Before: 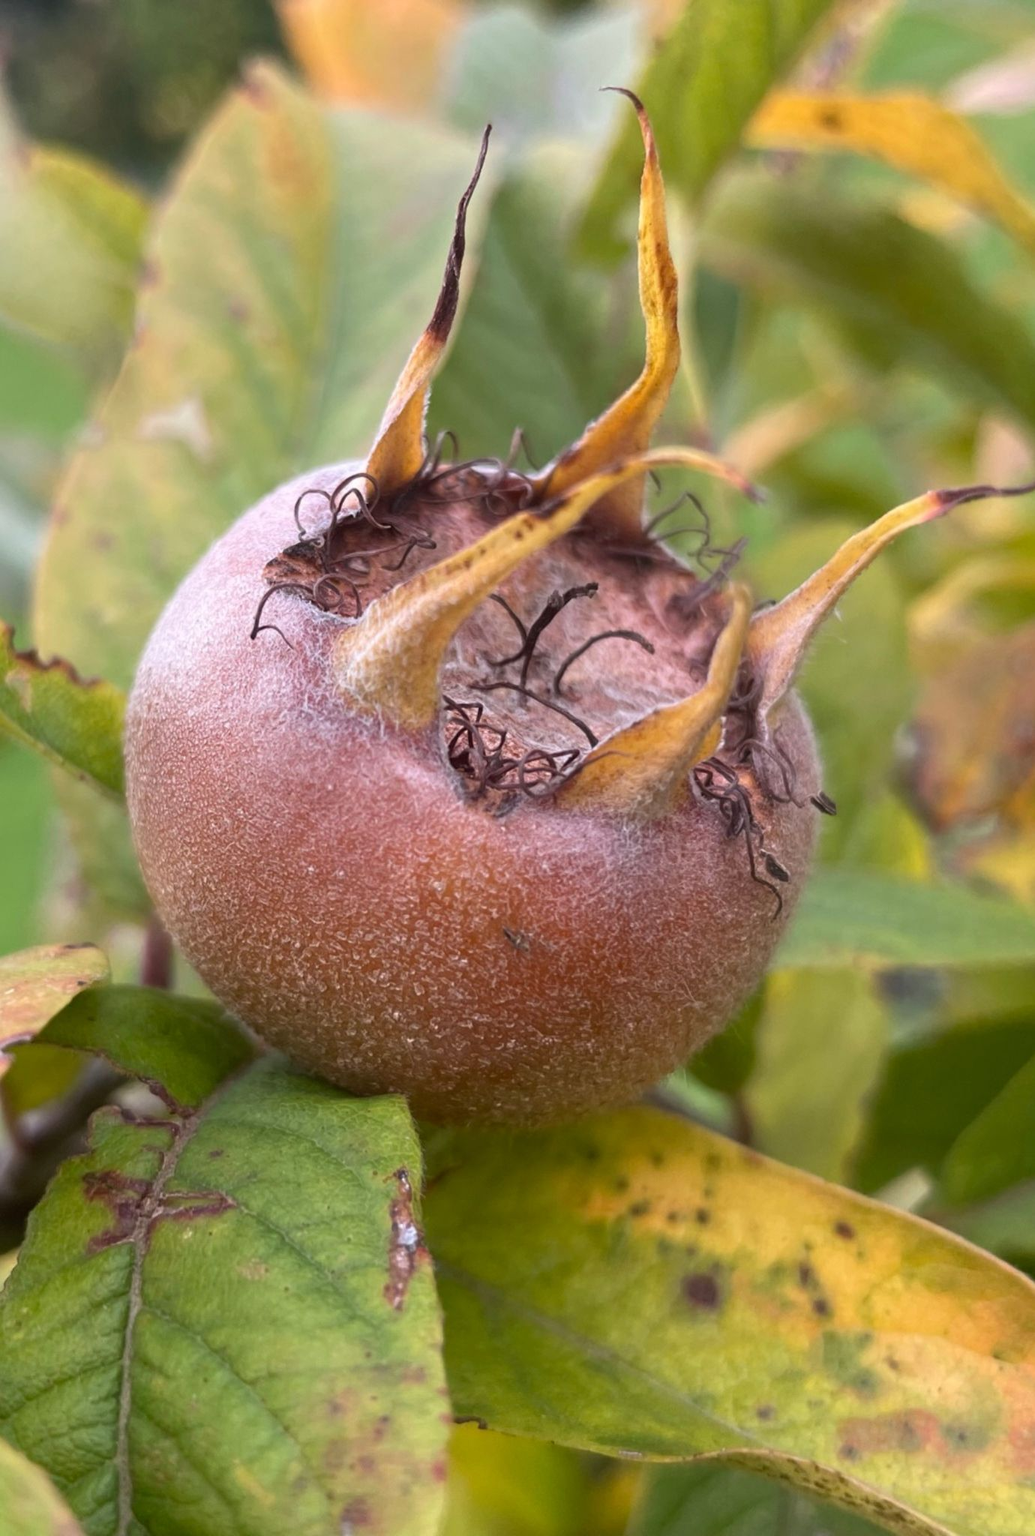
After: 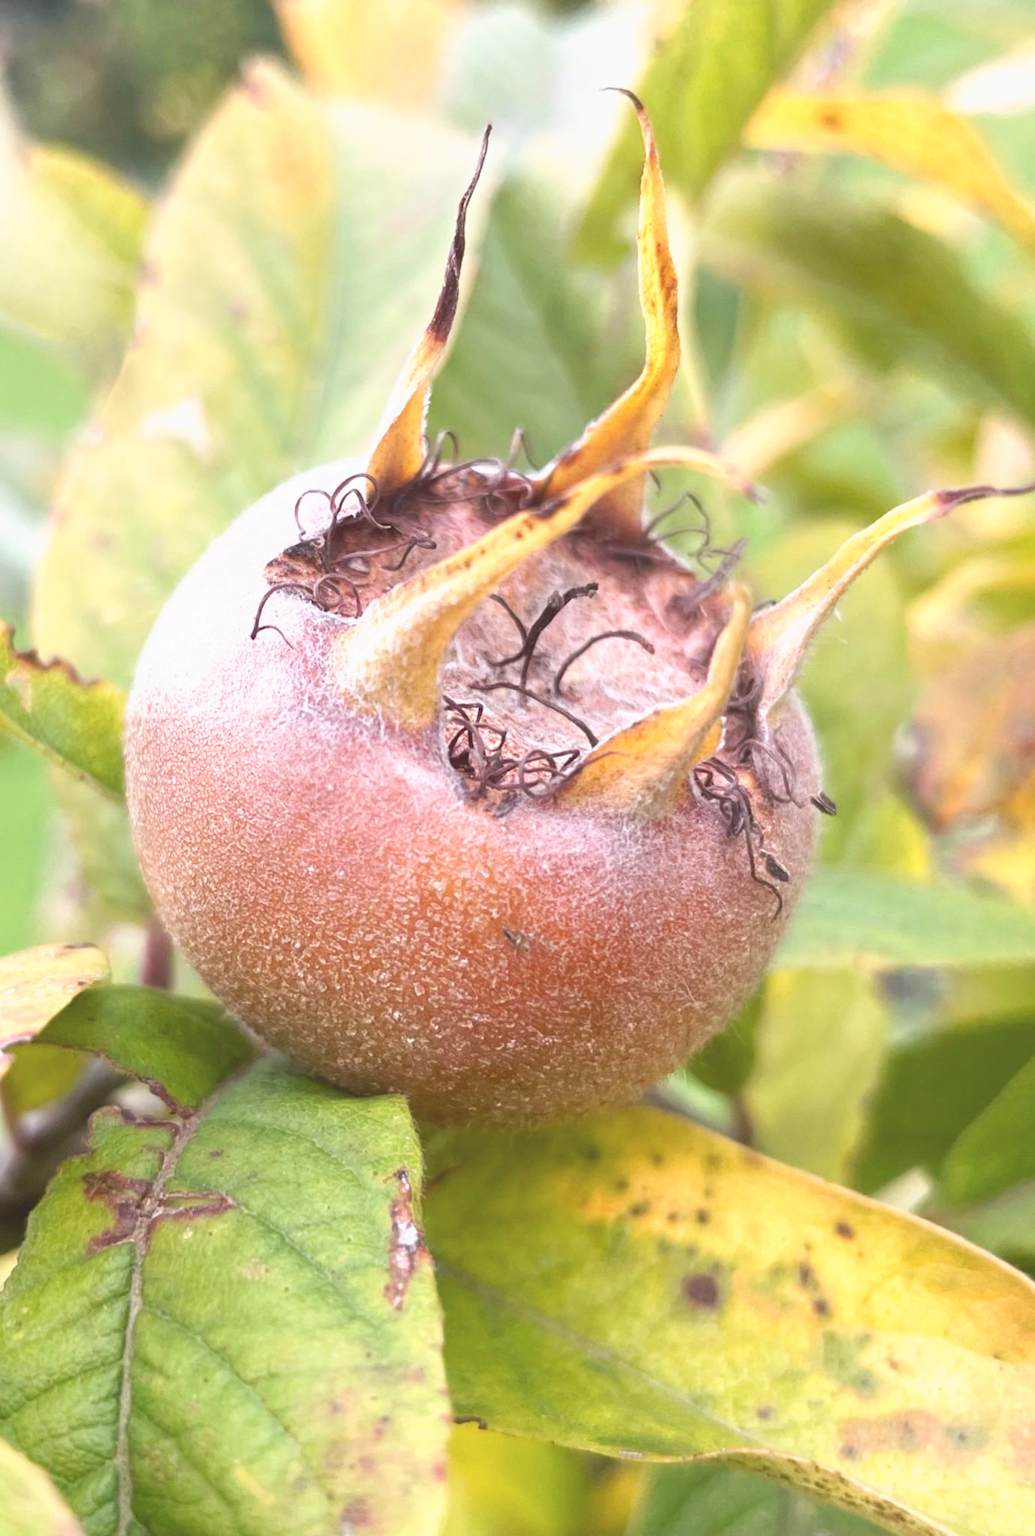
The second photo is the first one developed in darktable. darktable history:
tone curve: curves: ch0 [(0, 0) (0.003, 0.115) (0.011, 0.133) (0.025, 0.157) (0.044, 0.182) (0.069, 0.209) (0.1, 0.239) (0.136, 0.279) (0.177, 0.326) (0.224, 0.379) (0.277, 0.436) (0.335, 0.507) (0.399, 0.587) (0.468, 0.671) (0.543, 0.75) (0.623, 0.837) (0.709, 0.916) (0.801, 0.978) (0.898, 0.985) (1, 1)], preserve colors none
base curve: curves: ch0 [(0, 0) (0.297, 0.298) (1, 1)], preserve colors none
